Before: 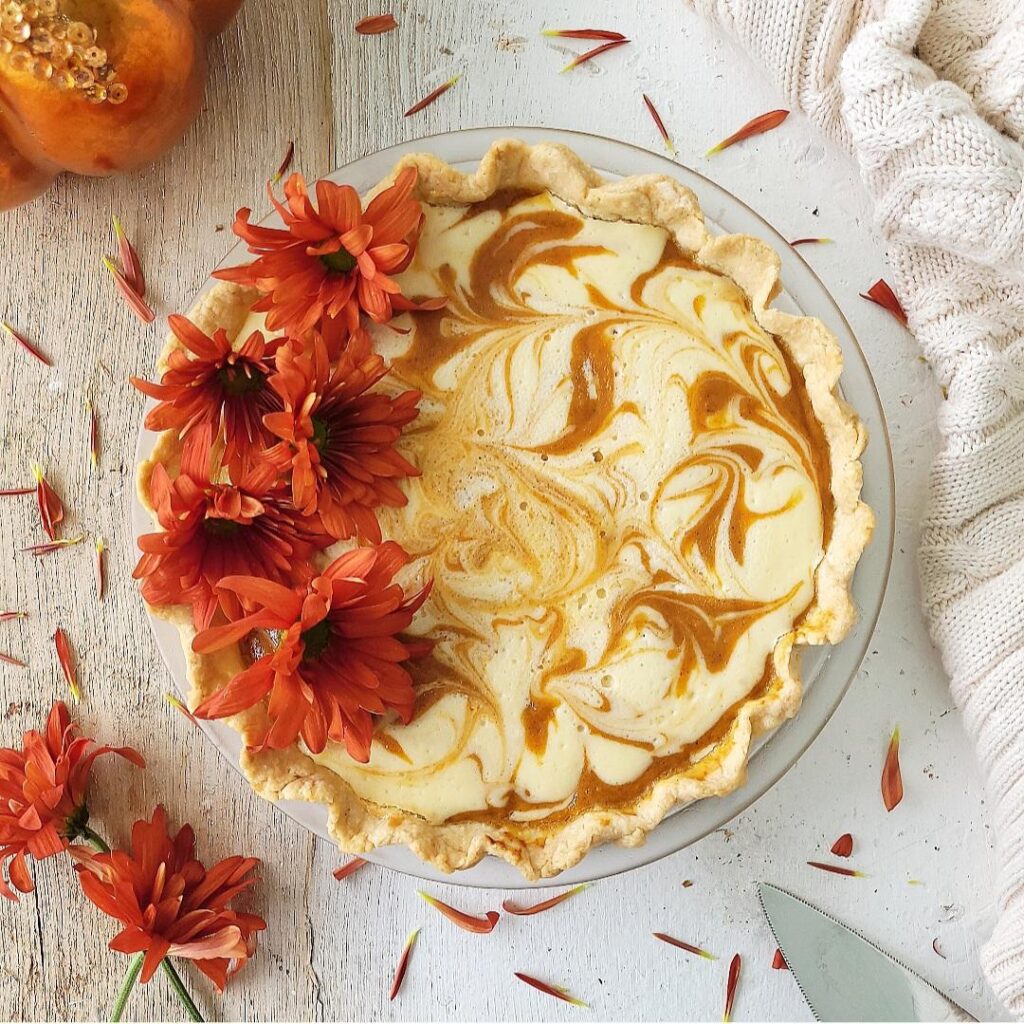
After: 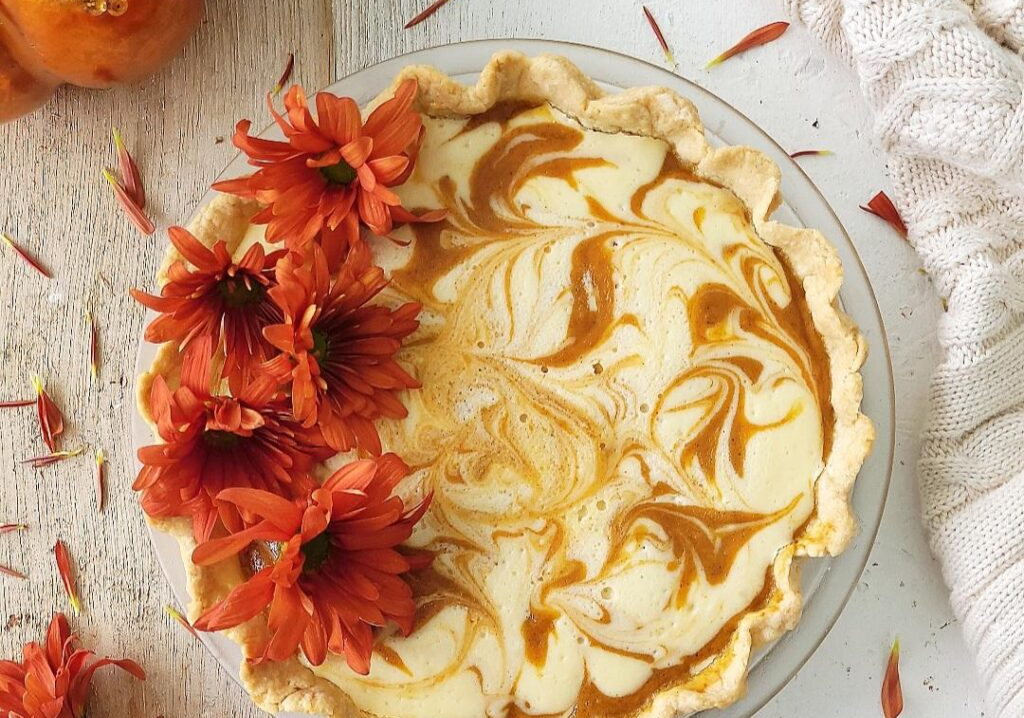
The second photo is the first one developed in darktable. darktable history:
crop and rotate: top 8.597%, bottom 21.189%
